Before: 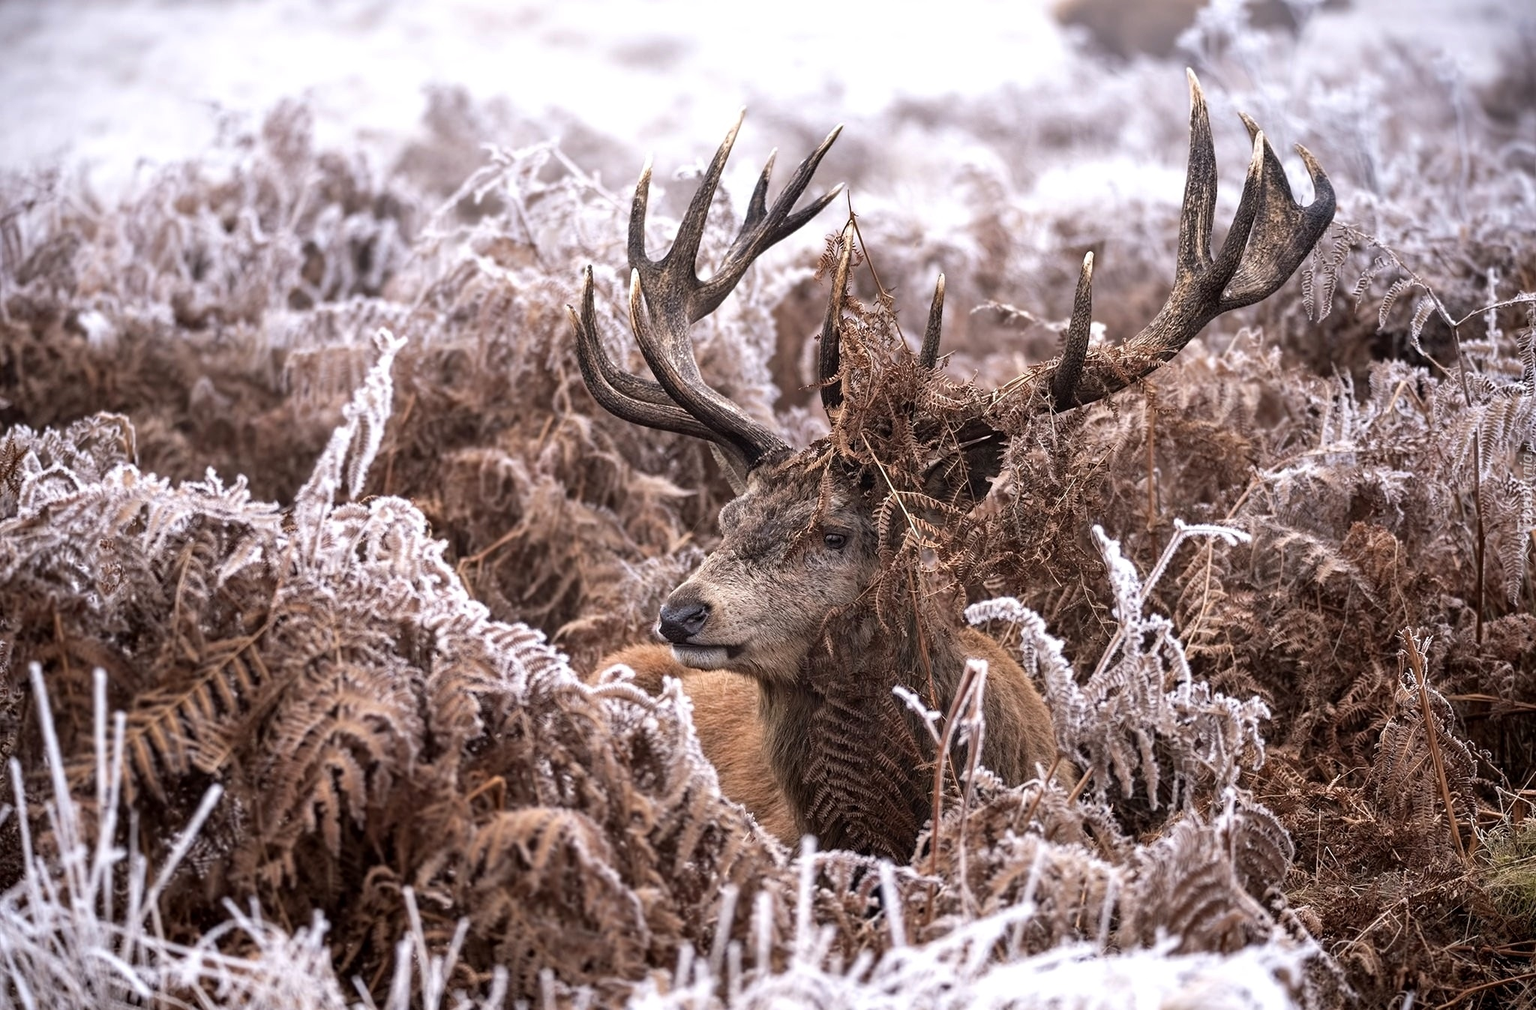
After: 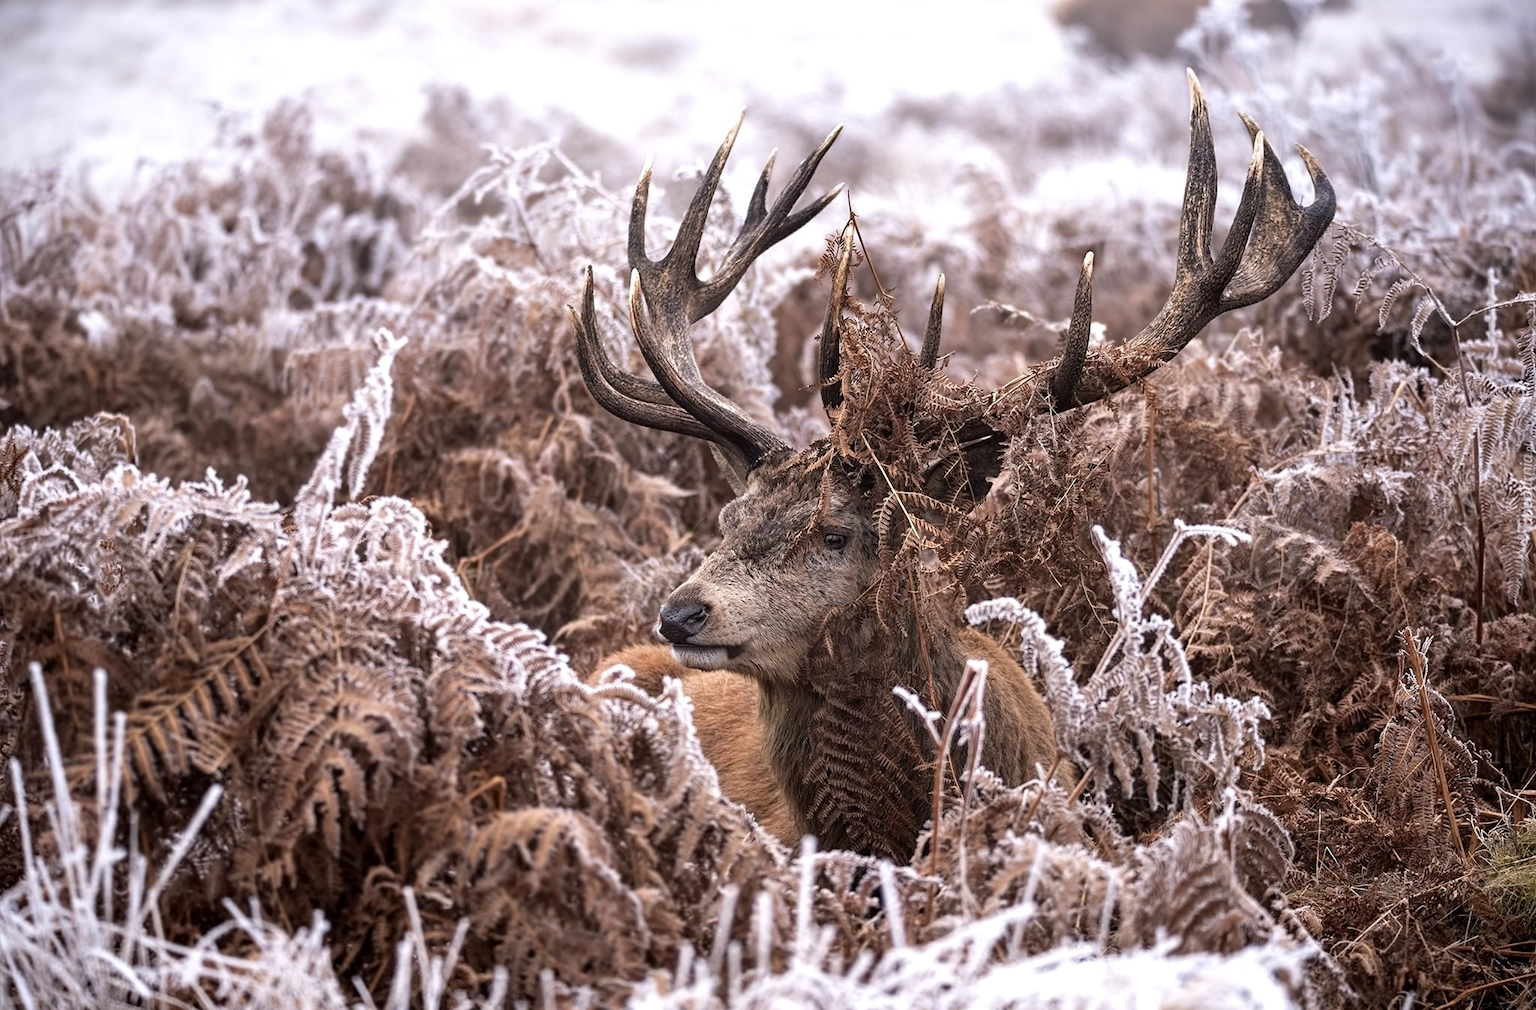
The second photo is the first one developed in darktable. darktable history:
vignetting: fall-off start 116.63%, fall-off radius 59.1%, unbound false
